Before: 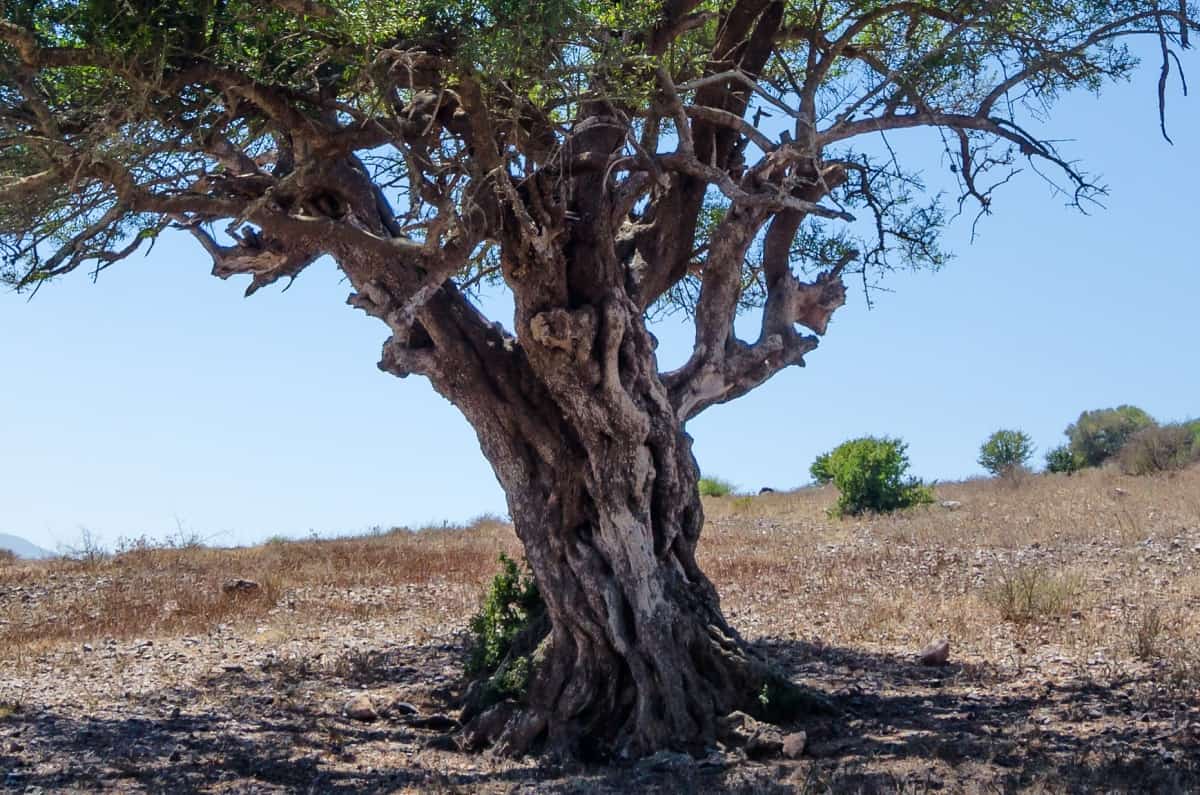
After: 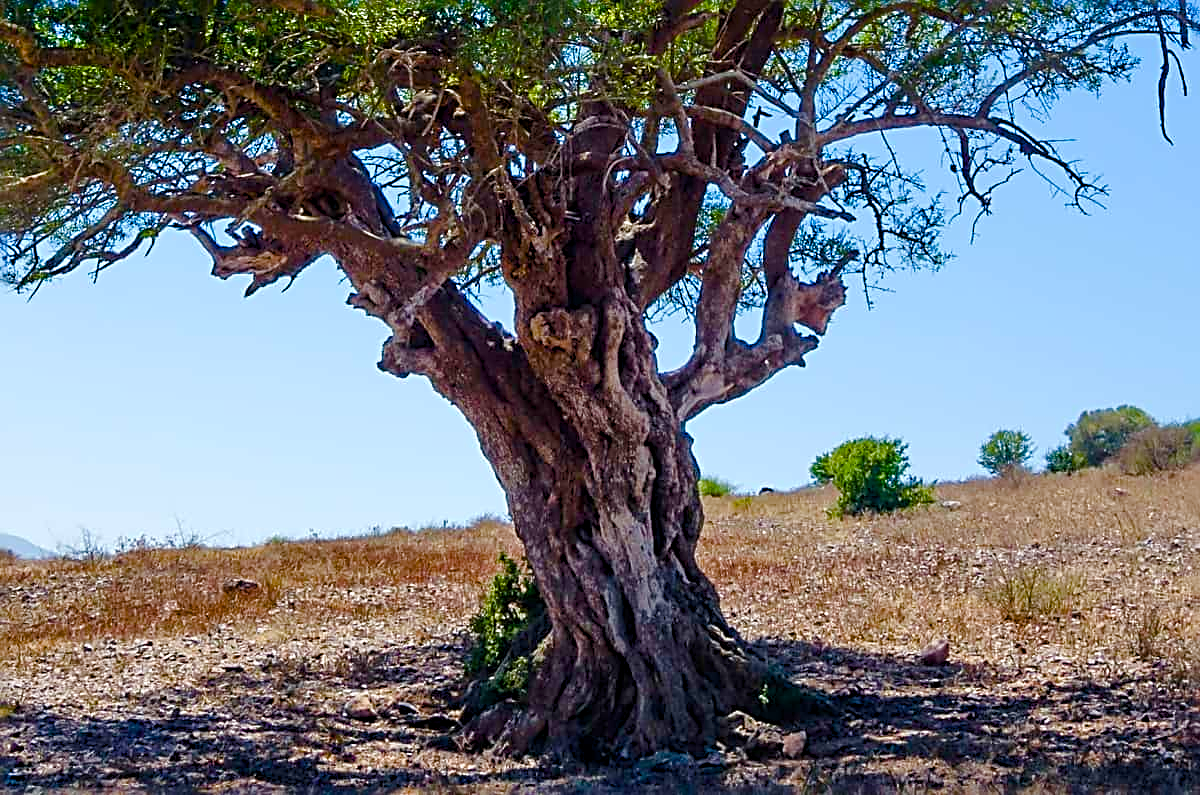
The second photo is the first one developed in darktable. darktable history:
sharpen: radius 2.817, amount 0.715
color balance rgb: perceptual saturation grading › global saturation 24.74%, perceptual saturation grading › highlights -51.22%, perceptual saturation grading › mid-tones 19.16%, perceptual saturation grading › shadows 60.98%, global vibrance 50%
